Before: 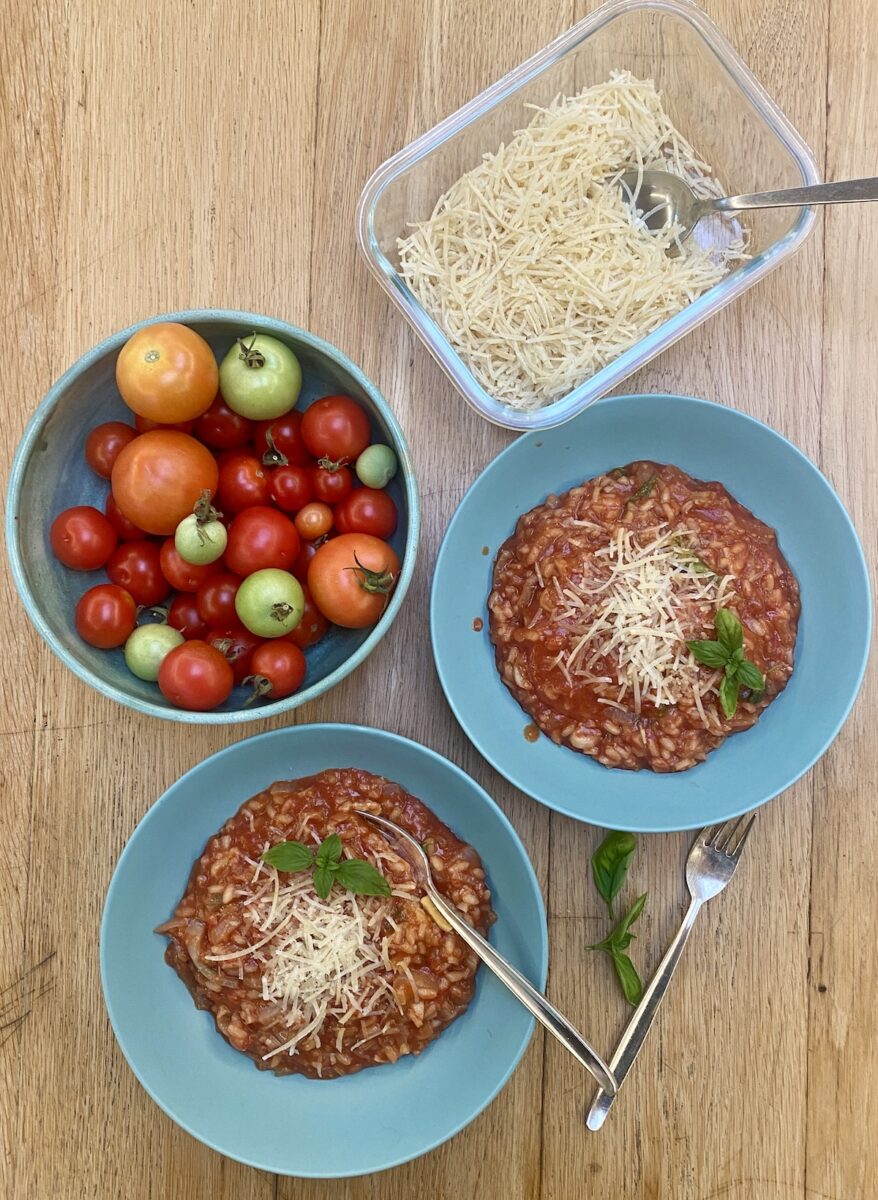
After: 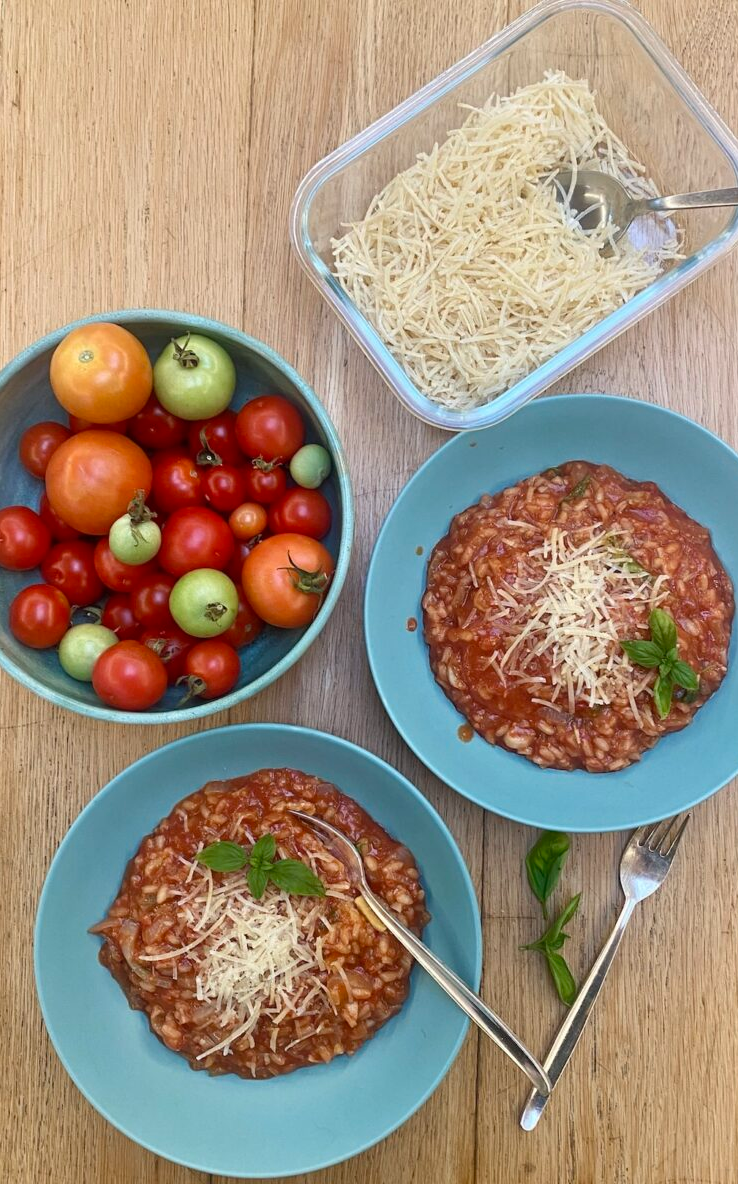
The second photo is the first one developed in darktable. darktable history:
contrast brightness saturation: saturation -0.05
crop: left 7.598%, right 7.873%
